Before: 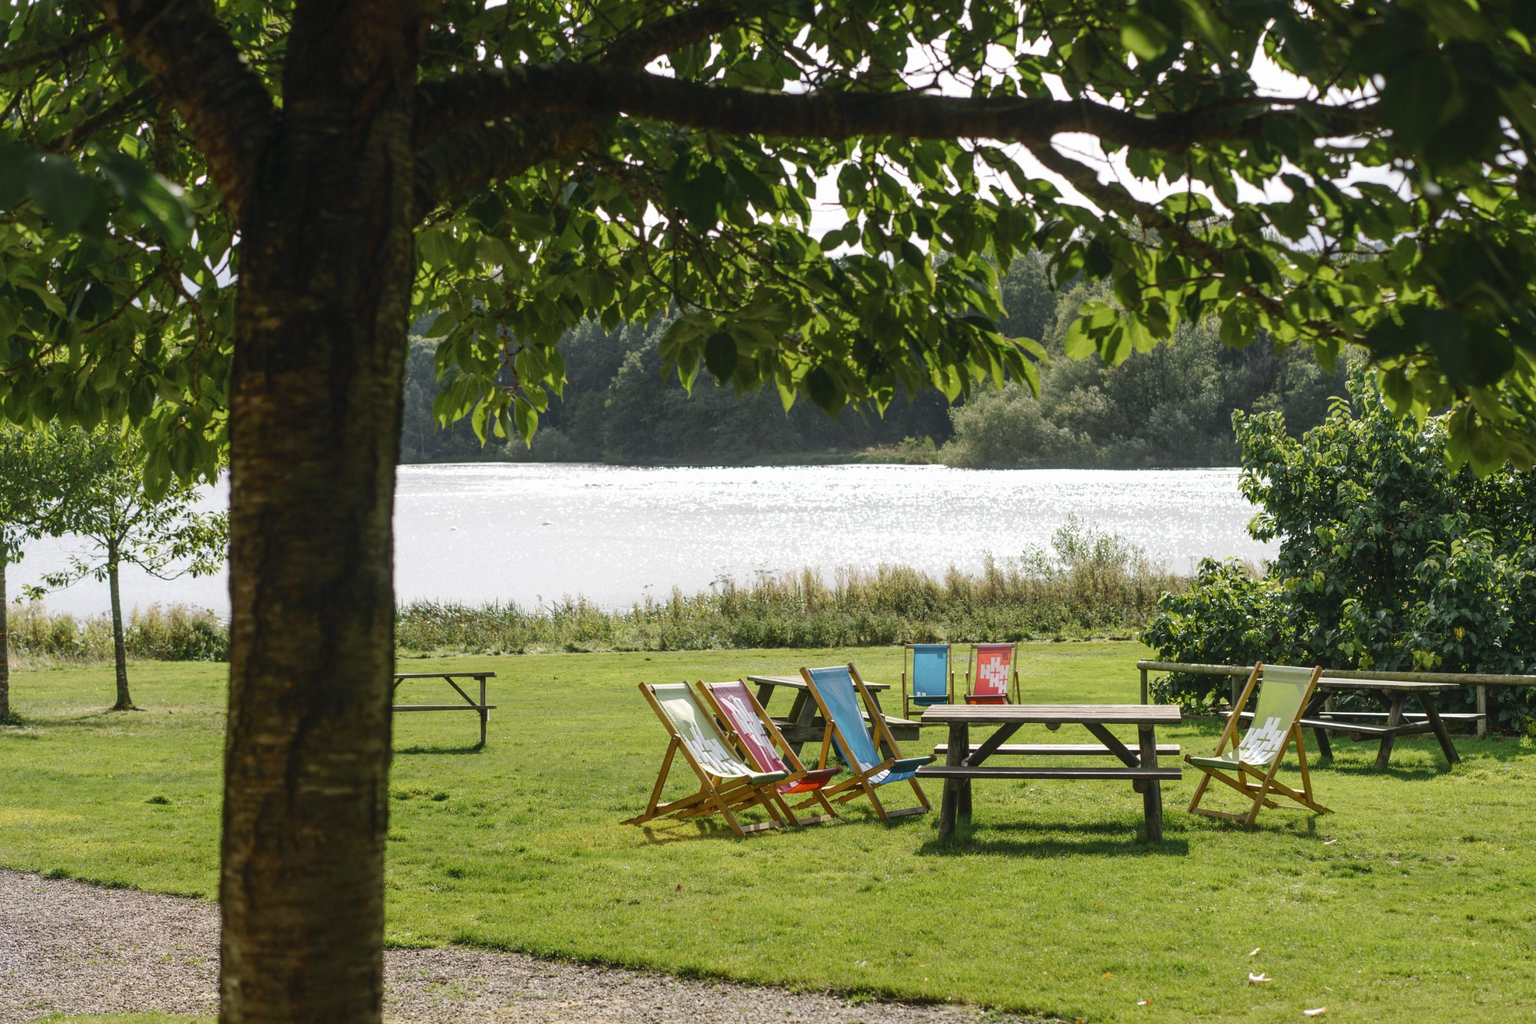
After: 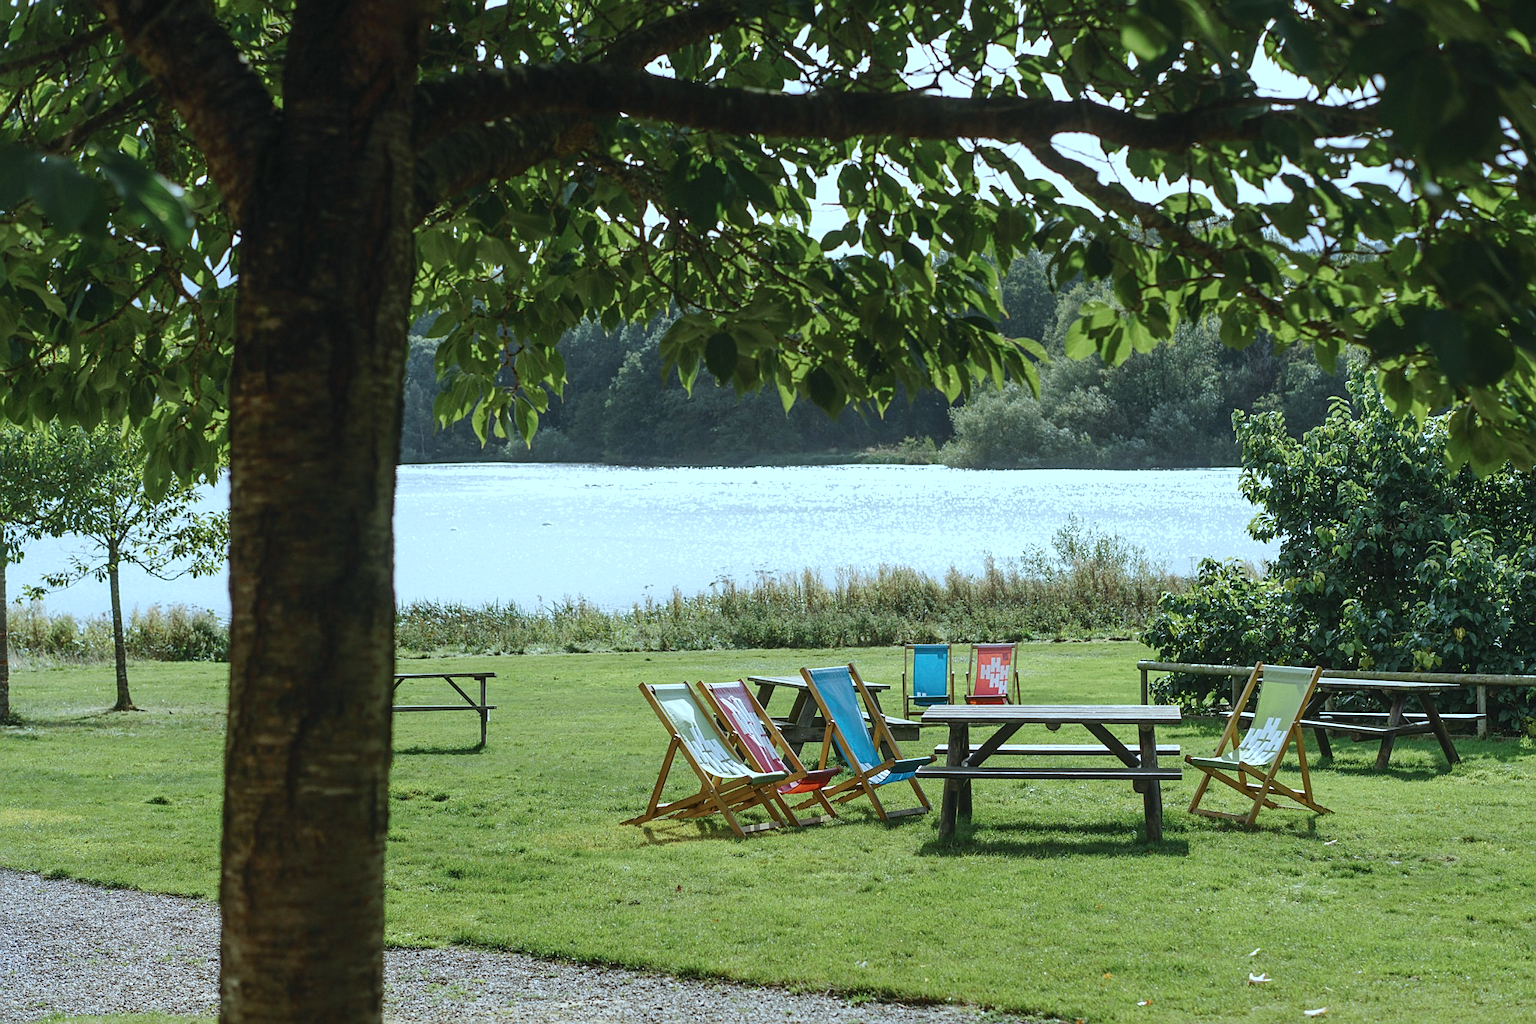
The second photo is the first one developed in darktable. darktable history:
sharpen: on, module defaults
color correction: highlights a* -10.46, highlights b* -19.22
